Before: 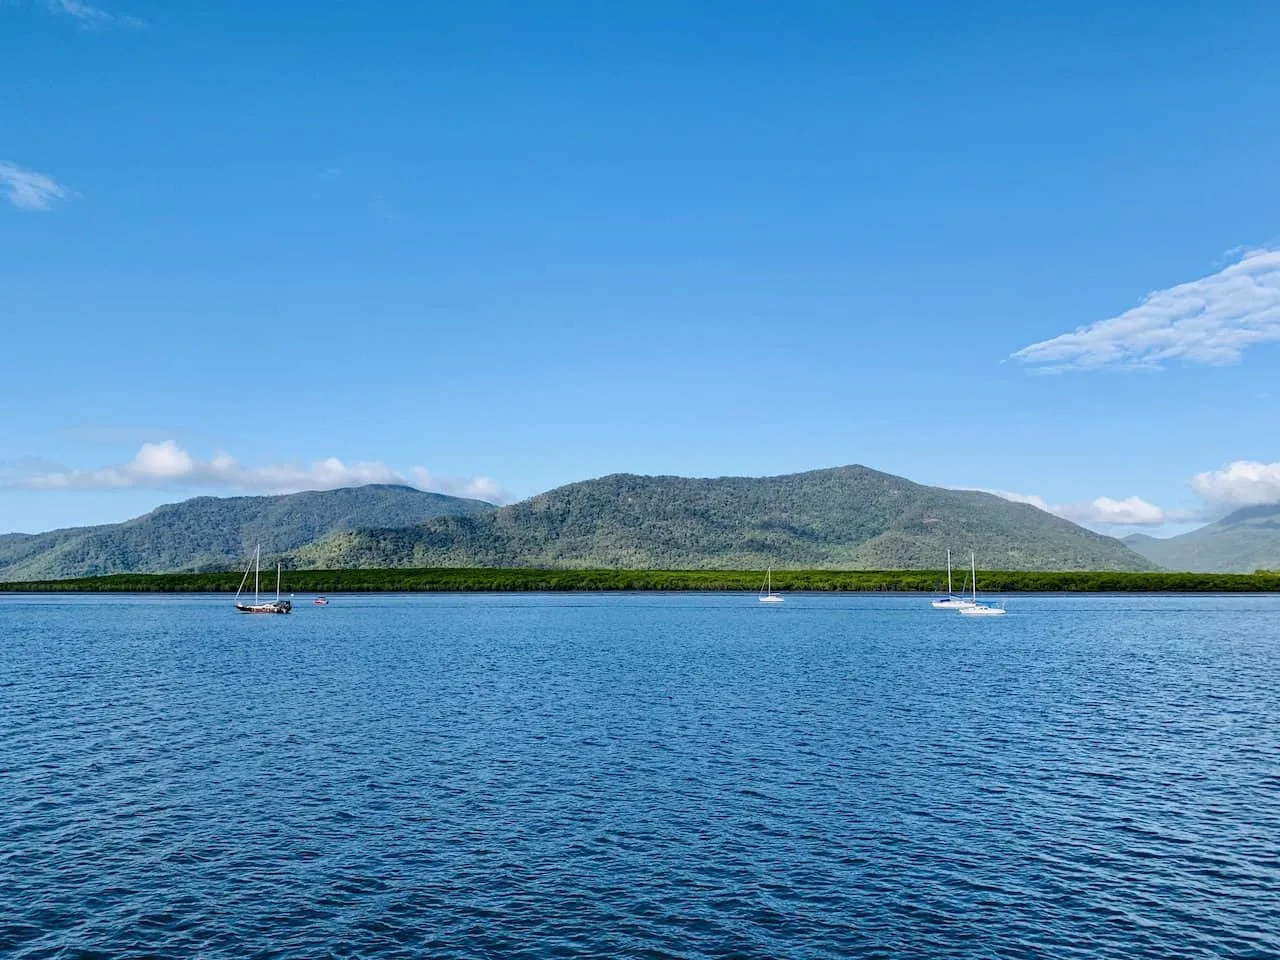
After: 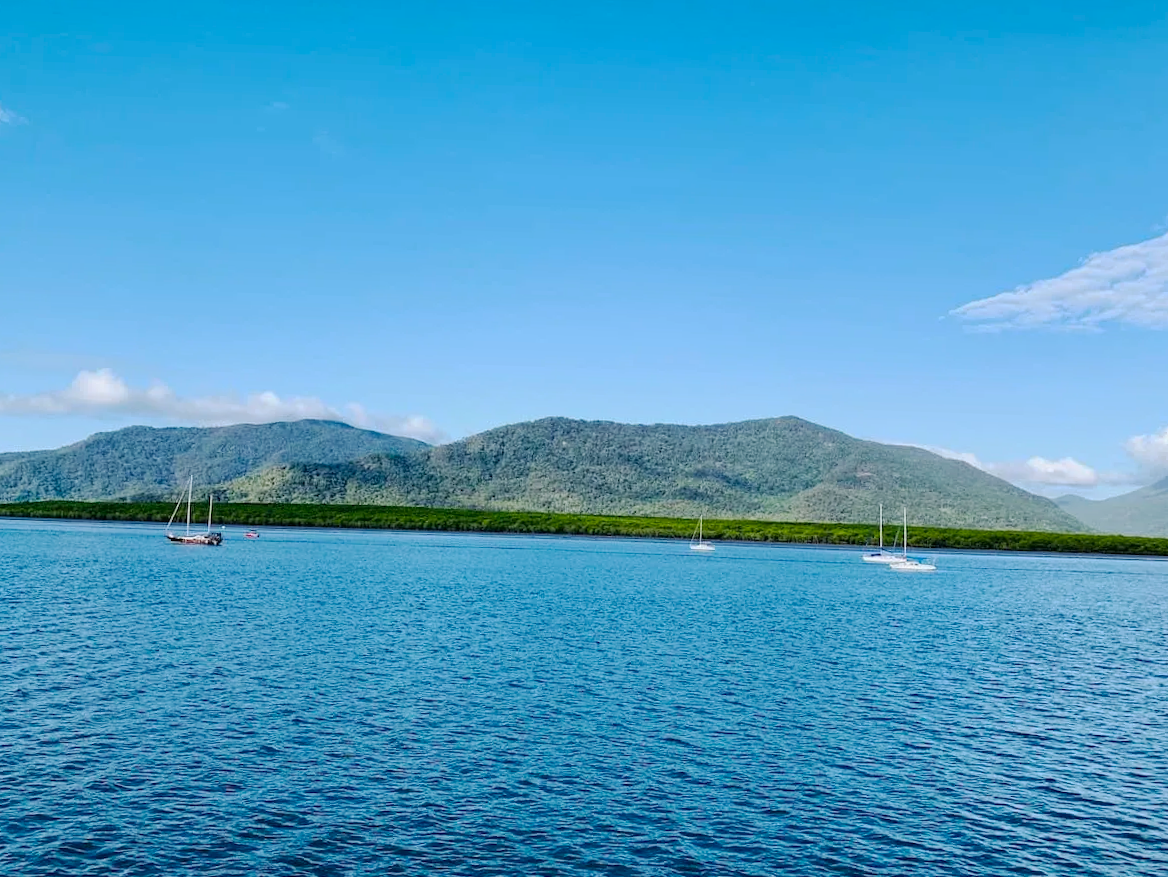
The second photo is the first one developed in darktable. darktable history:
crop and rotate: angle -1.94°, left 3.094%, top 3.925%, right 1.532%, bottom 0.576%
base curve: curves: ch0 [(0, 0) (0.262, 0.32) (0.722, 0.705) (1, 1)], preserve colors none
